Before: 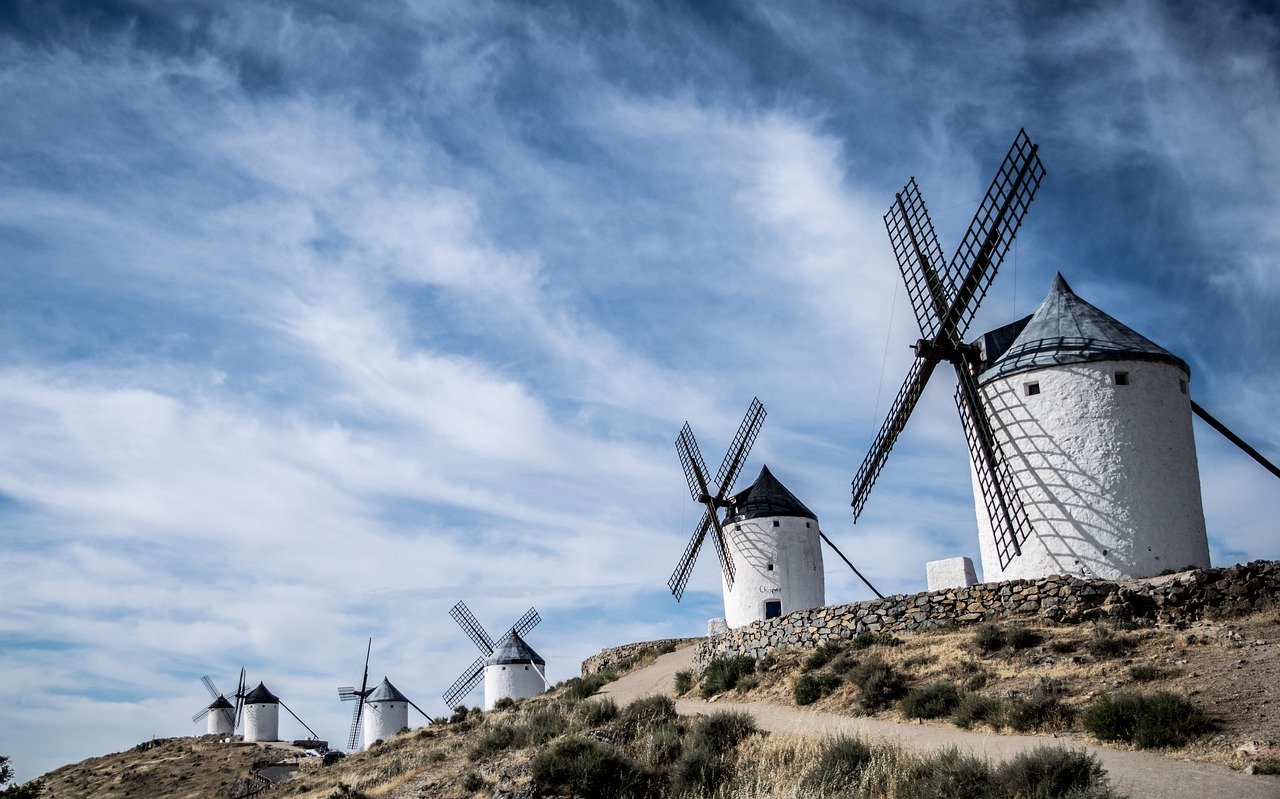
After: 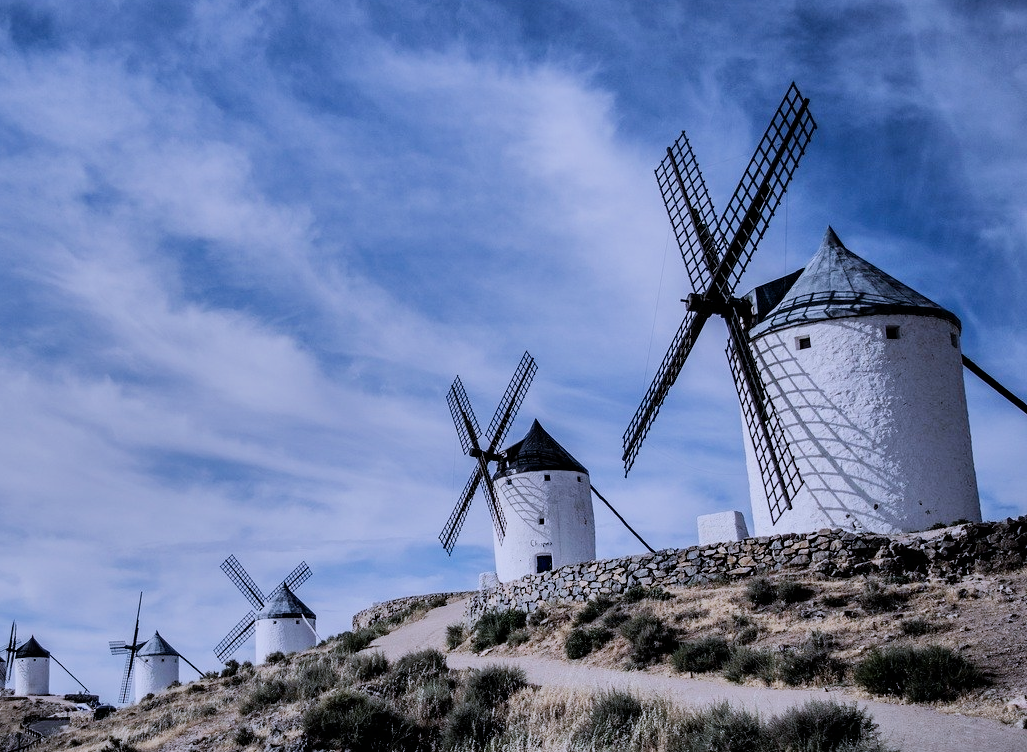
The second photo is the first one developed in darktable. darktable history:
shadows and highlights: radius 108.52, shadows 40.68, highlights -72.88, low approximation 0.01, soften with gaussian
filmic rgb: hardness 4.17
color calibration: illuminant as shot in camera, x 0.379, y 0.396, temperature 4138.76 K
crop and rotate: left 17.959%, top 5.771%, right 1.742%
